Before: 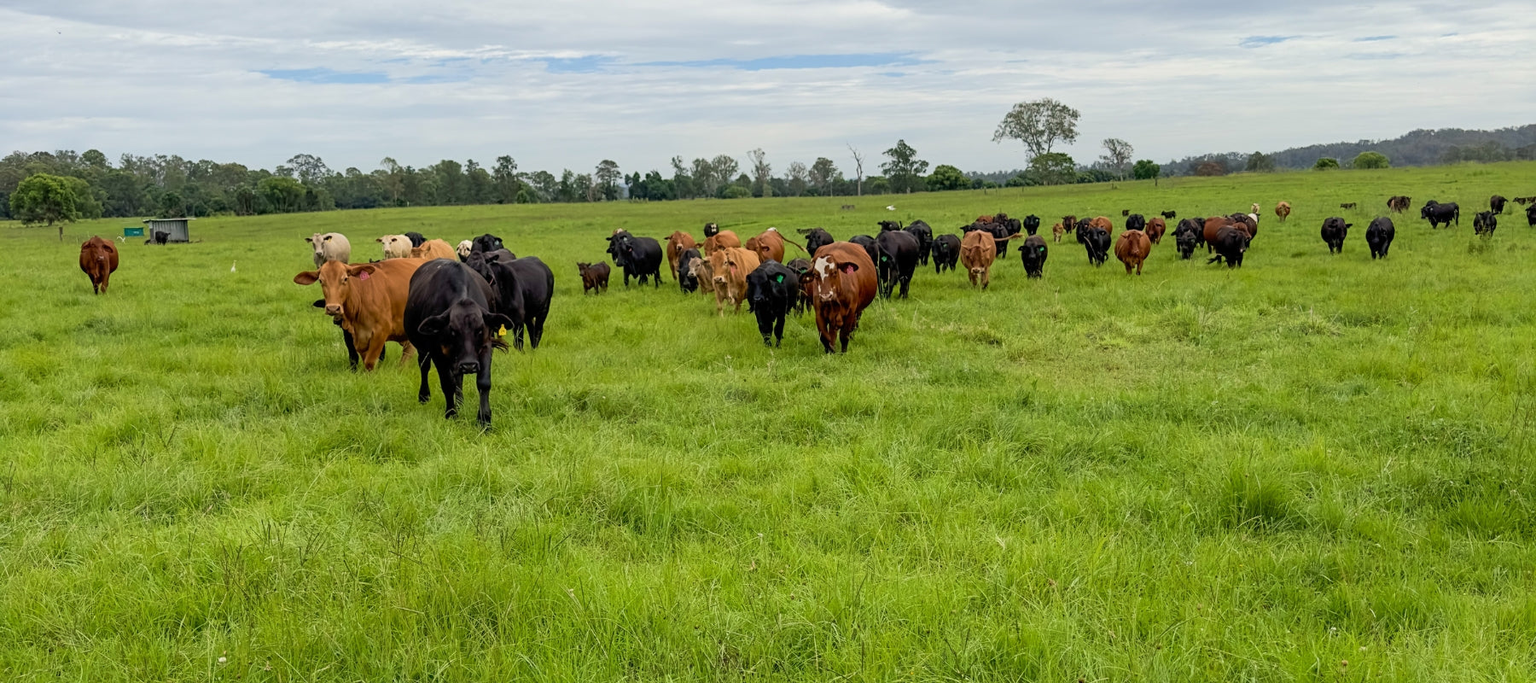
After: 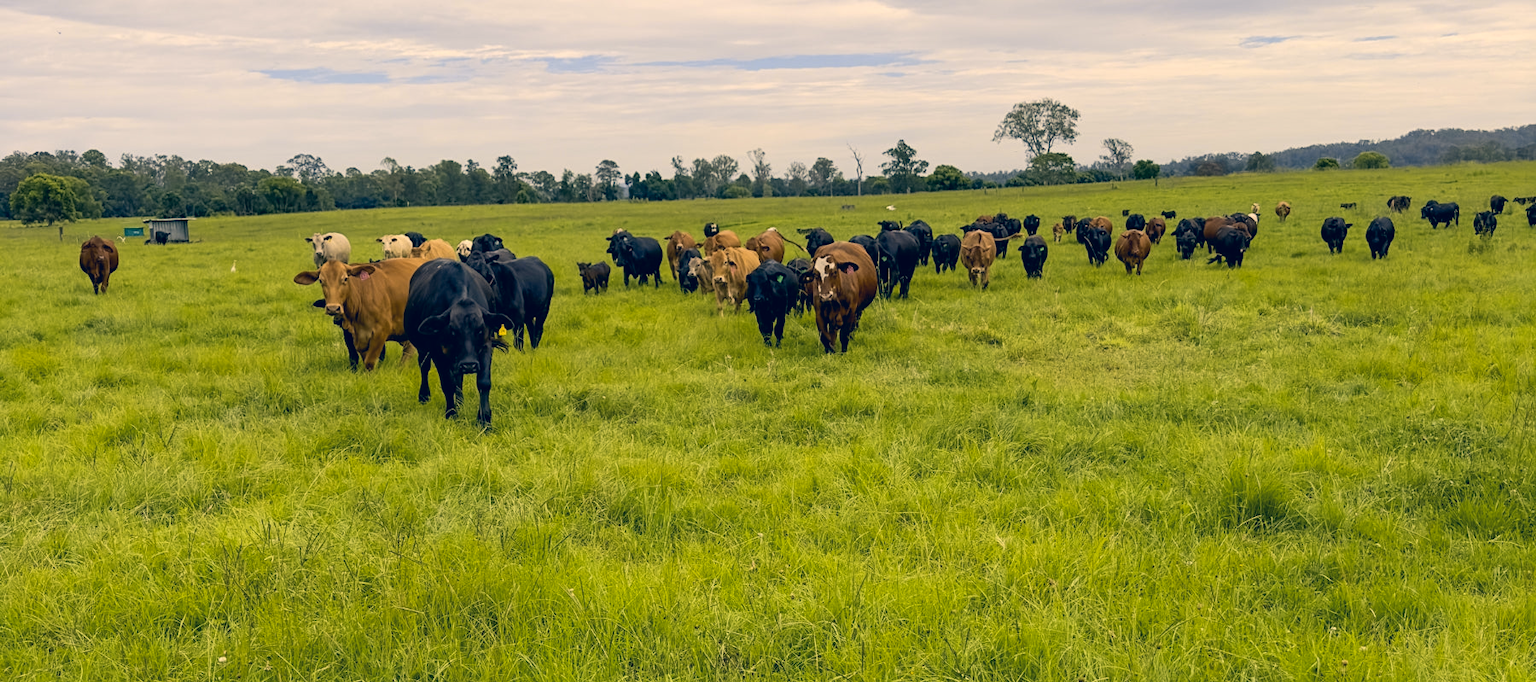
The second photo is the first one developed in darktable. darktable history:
contrast brightness saturation: contrast 0.11, saturation -0.17
color correction: highlights a* 10.32, highlights b* 14.66, shadows a* -9.59, shadows b* -15.02
rgb levels: preserve colors max RGB
color contrast: green-magenta contrast 0.85, blue-yellow contrast 1.25, unbound 0
